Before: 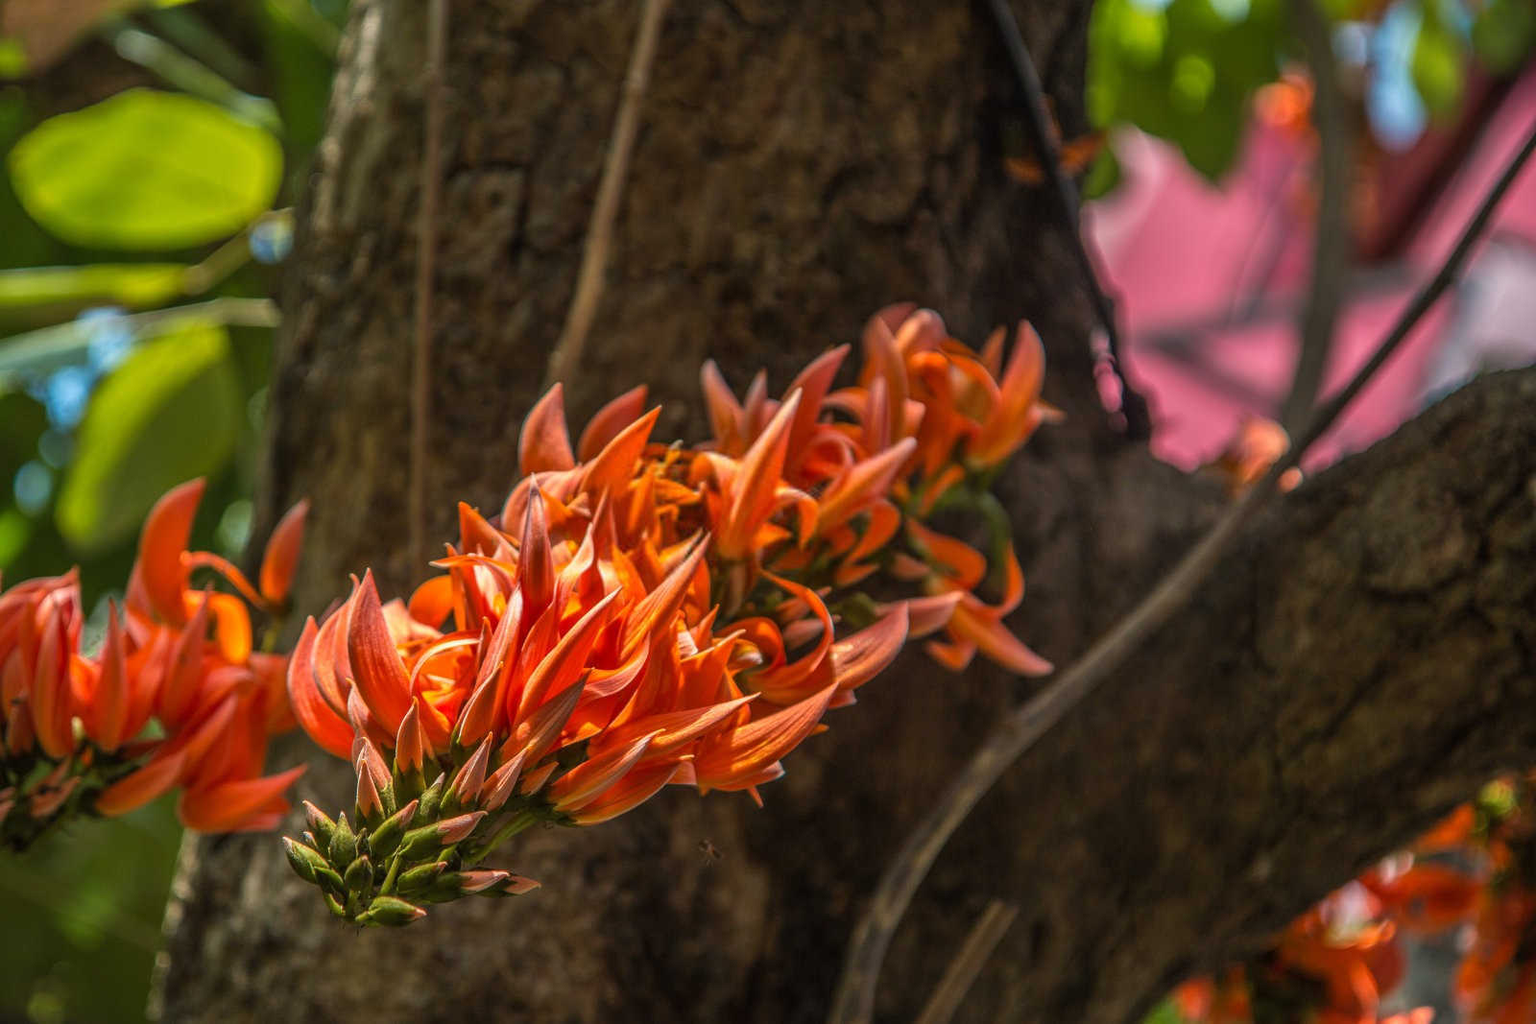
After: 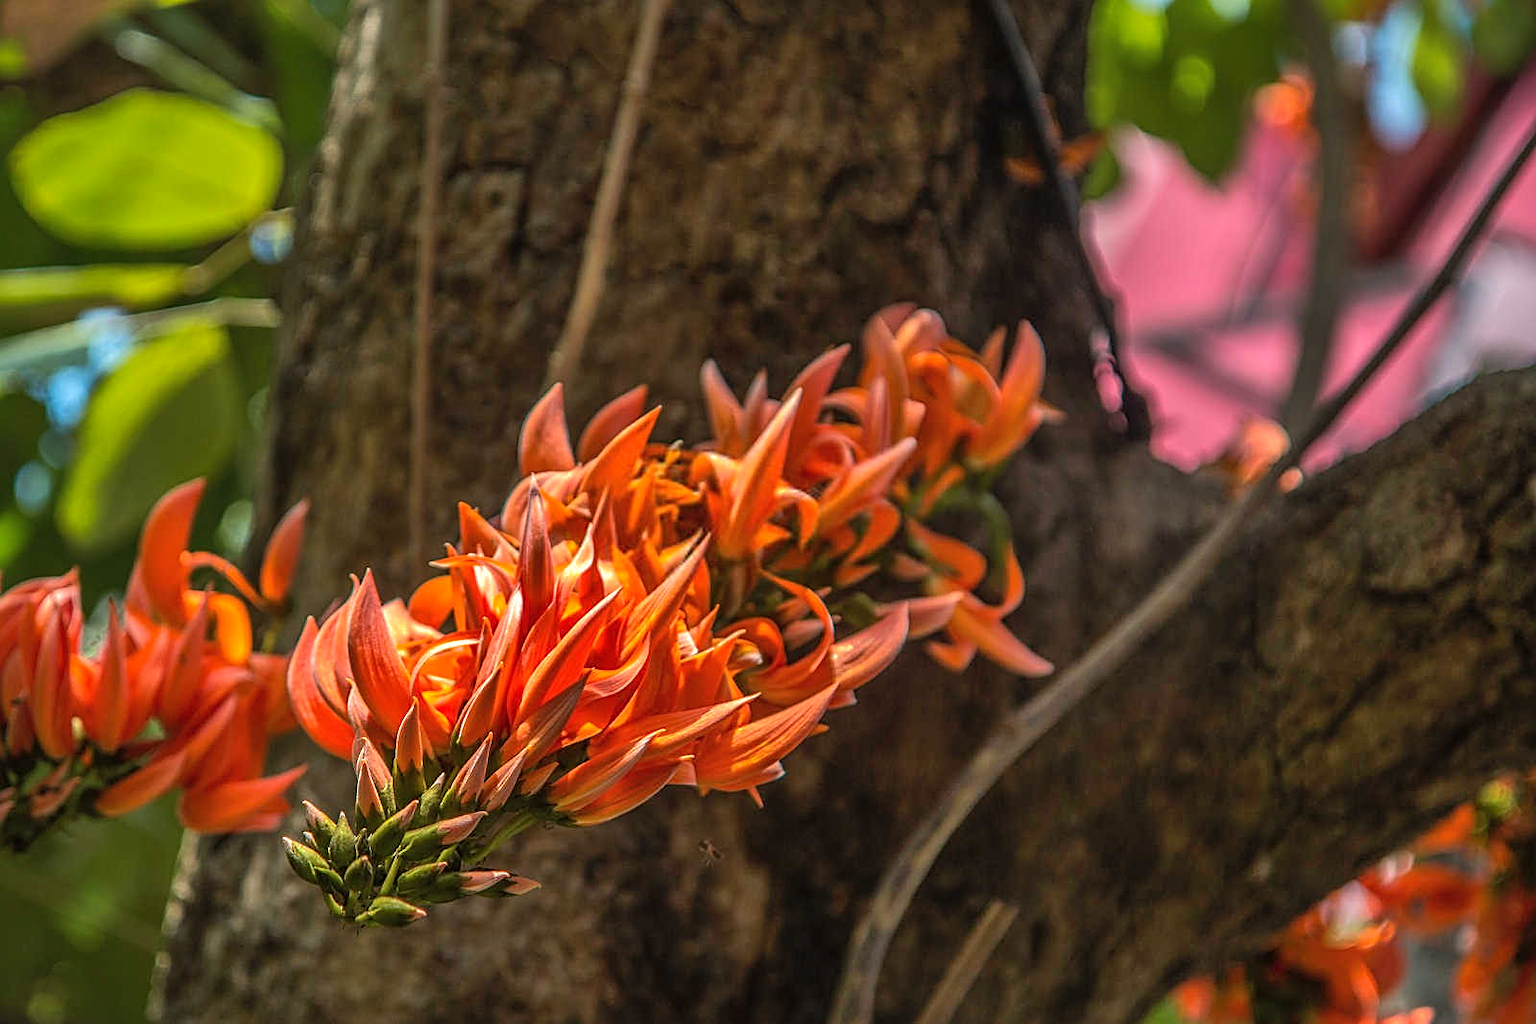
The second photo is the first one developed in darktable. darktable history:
tone equalizer: -8 EV -0.392 EV, -7 EV -0.367 EV, -6 EV -0.327 EV, -5 EV -0.244 EV, -3 EV 0.23 EV, -2 EV 0.321 EV, -1 EV 0.363 EV, +0 EV 0.428 EV, edges refinement/feathering 500, mask exposure compensation -1.57 EV, preserve details no
shadows and highlights: on, module defaults
sharpen: on, module defaults
